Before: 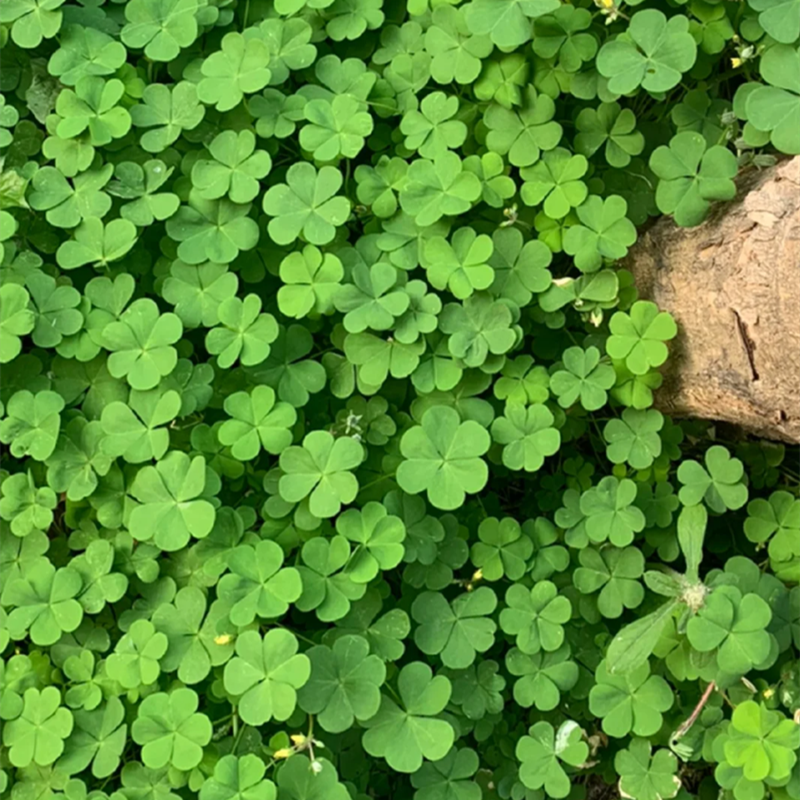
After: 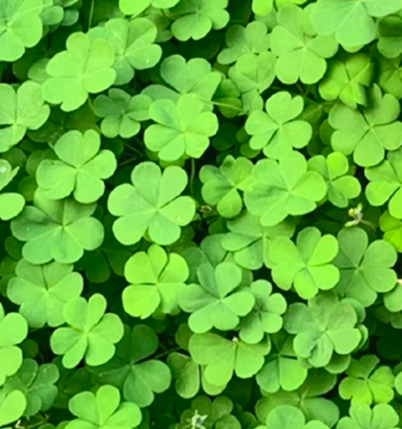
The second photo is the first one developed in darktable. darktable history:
crop: left 19.453%, right 30.225%, bottom 46.311%
contrast brightness saturation: contrast 0.202, brightness 0.168, saturation 0.23
tone equalizer: edges refinement/feathering 500, mask exposure compensation -1.57 EV, preserve details no
